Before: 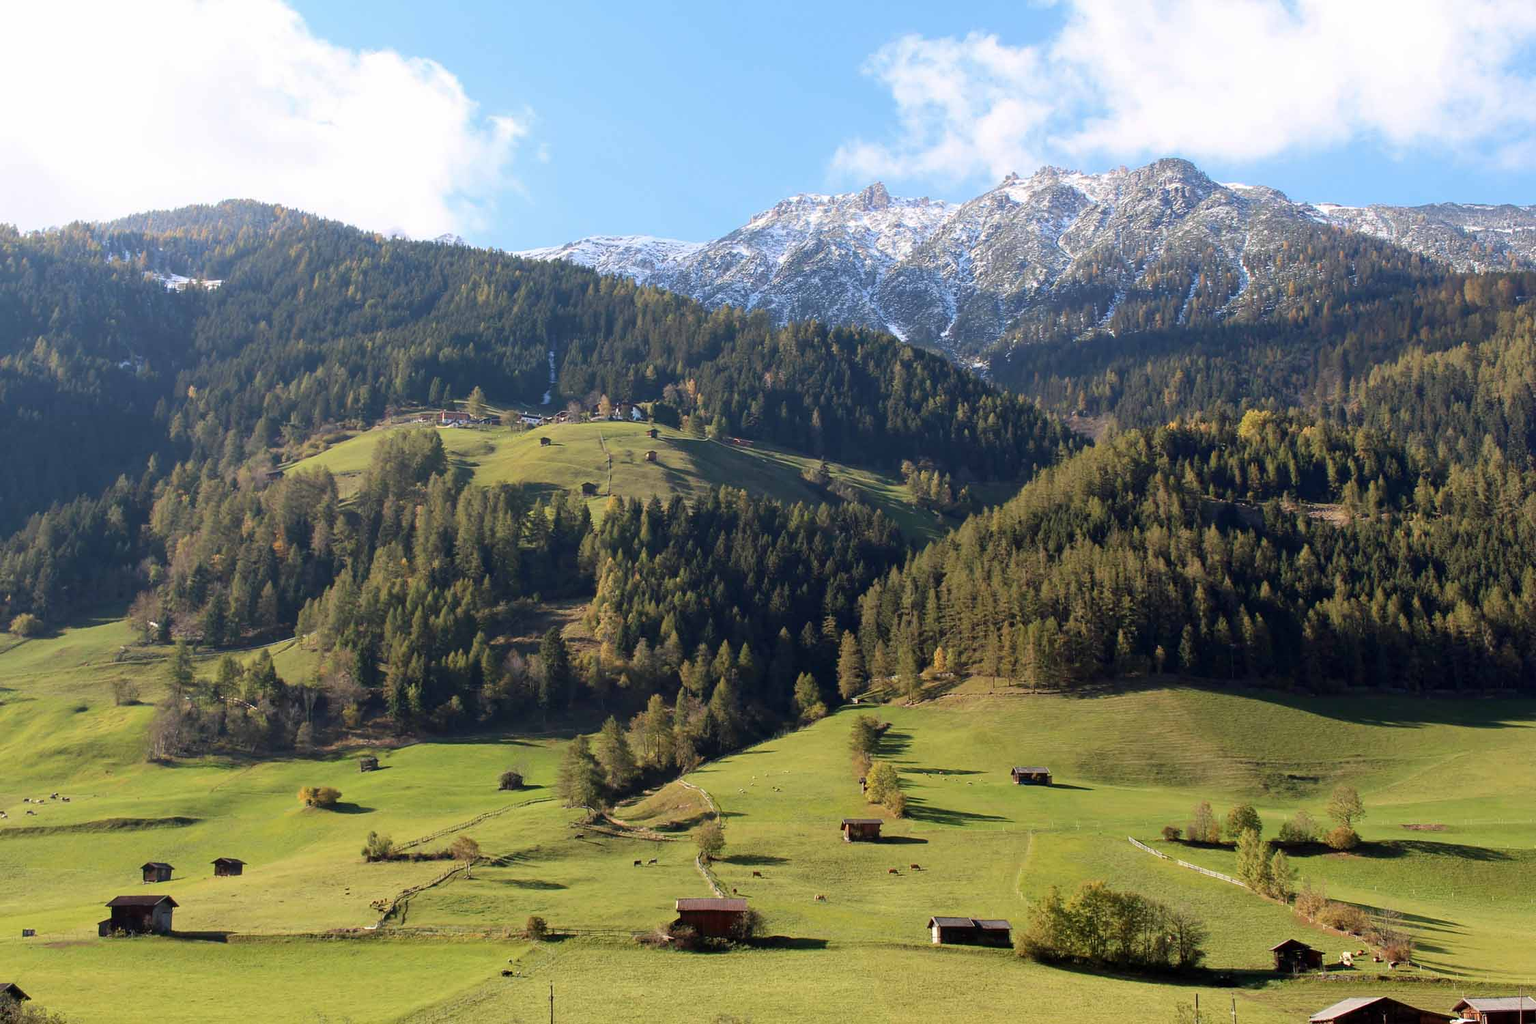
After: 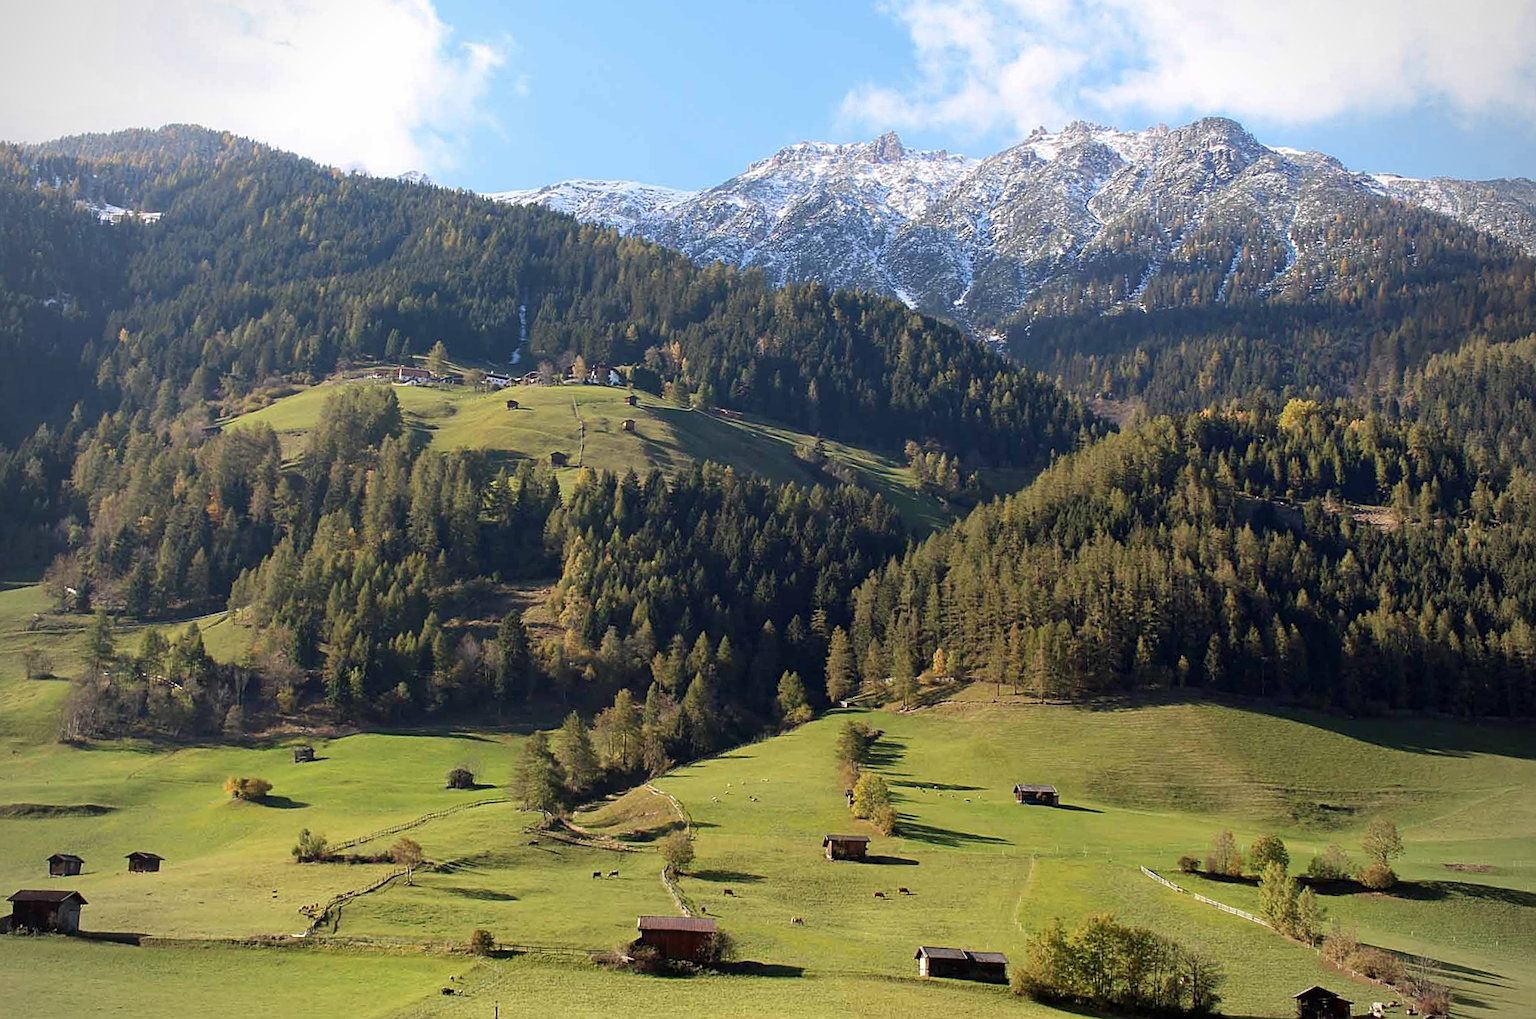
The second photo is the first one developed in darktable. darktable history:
sharpen: on, module defaults
crop and rotate: angle -2.14°, left 3.118%, top 4.267%, right 1.519%, bottom 0.727%
vignetting: fall-off radius 60.65%
